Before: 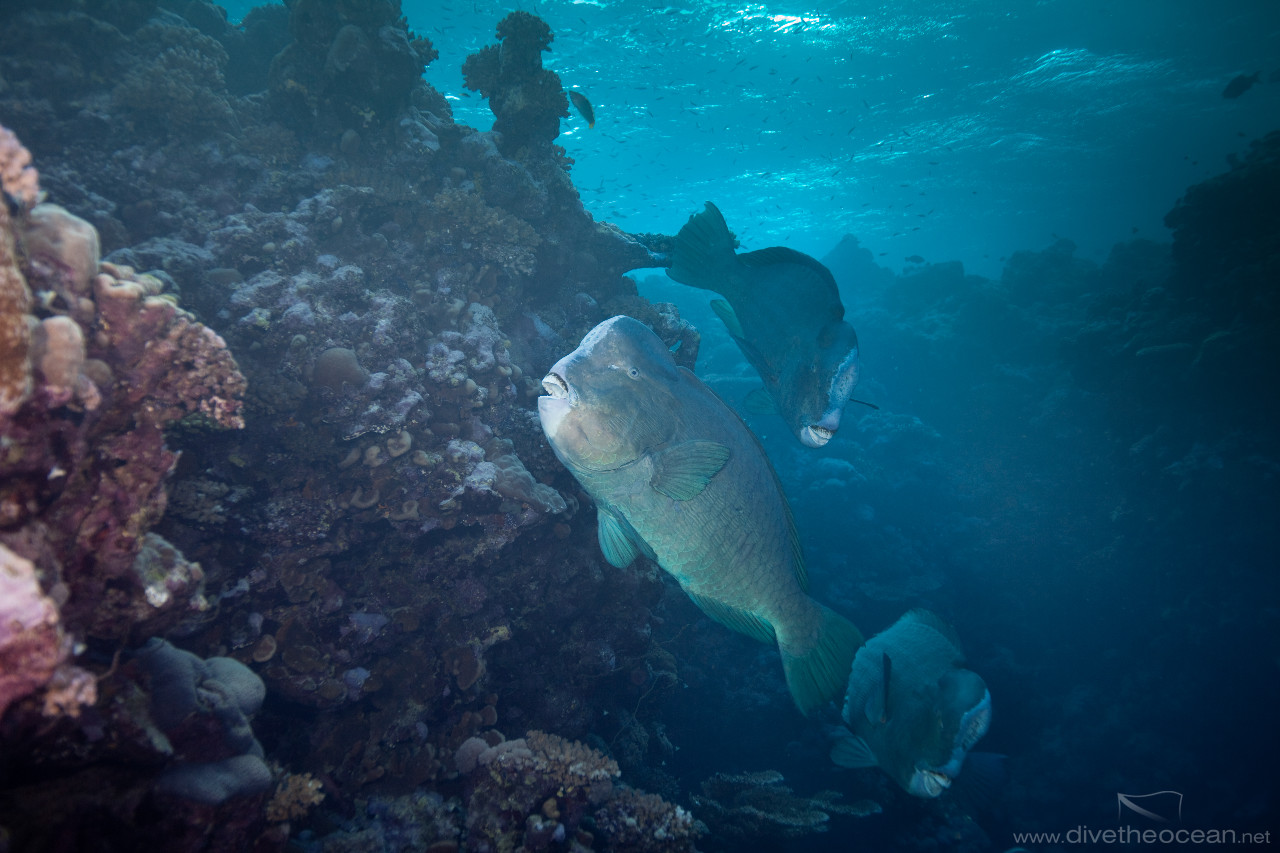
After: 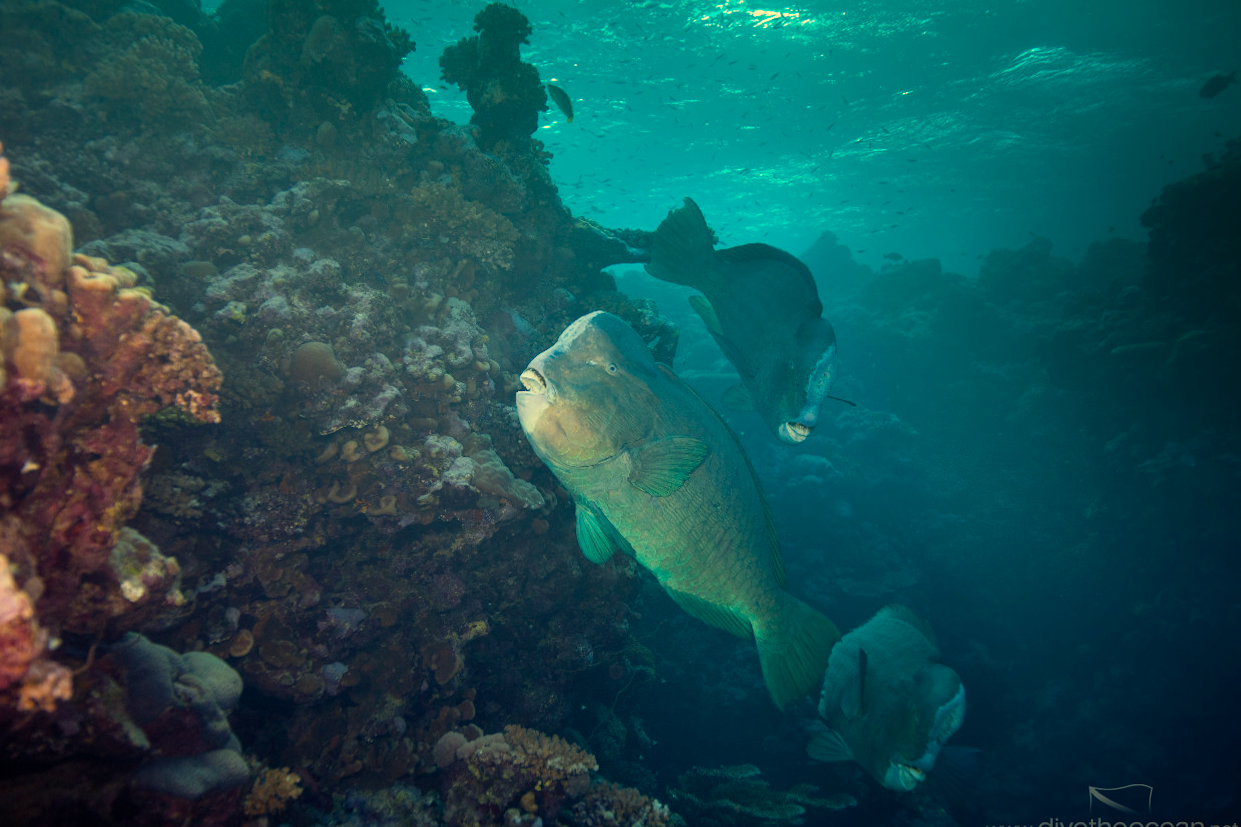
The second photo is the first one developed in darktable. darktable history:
white balance: red 1.08, blue 0.791
crop: left 1.743%, right 0.268%, bottom 2.011%
rotate and perspective: rotation 0.174°, lens shift (vertical) 0.013, lens shift (horizontal) 0.019, shear 0.001, automatic cropping original format, crop left 0.007, crop right 0.991, crop top 0.016, crop bottom 0.997
color balance rgb: perceptual saturation grading › global saturation 30%, global vibrance 20%
